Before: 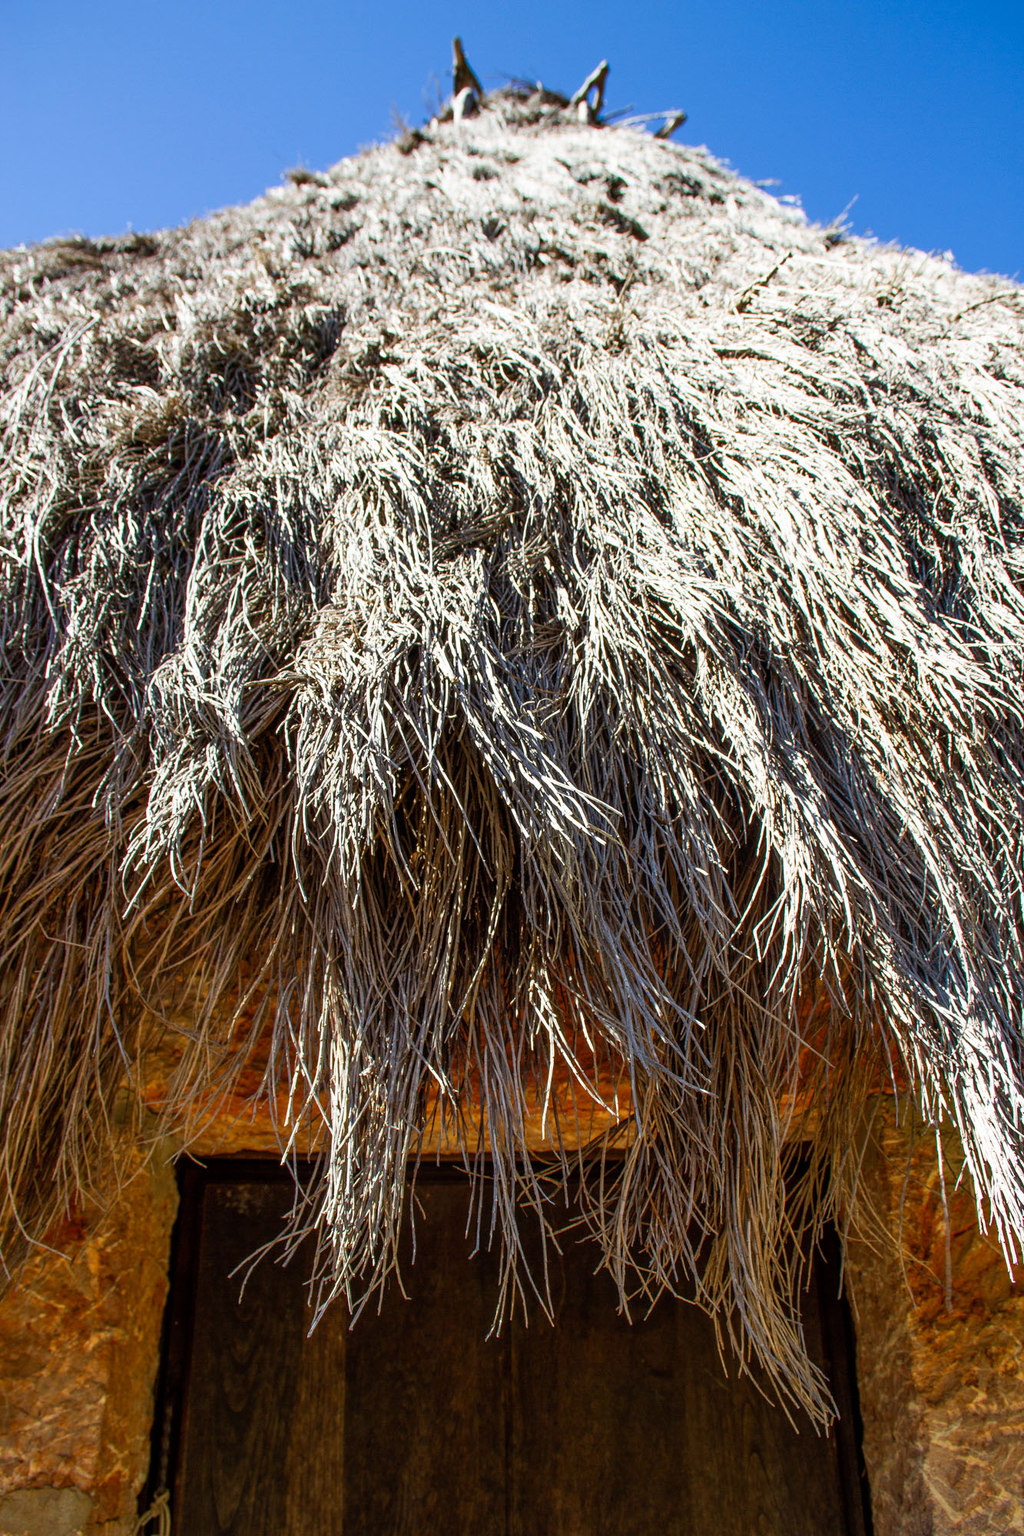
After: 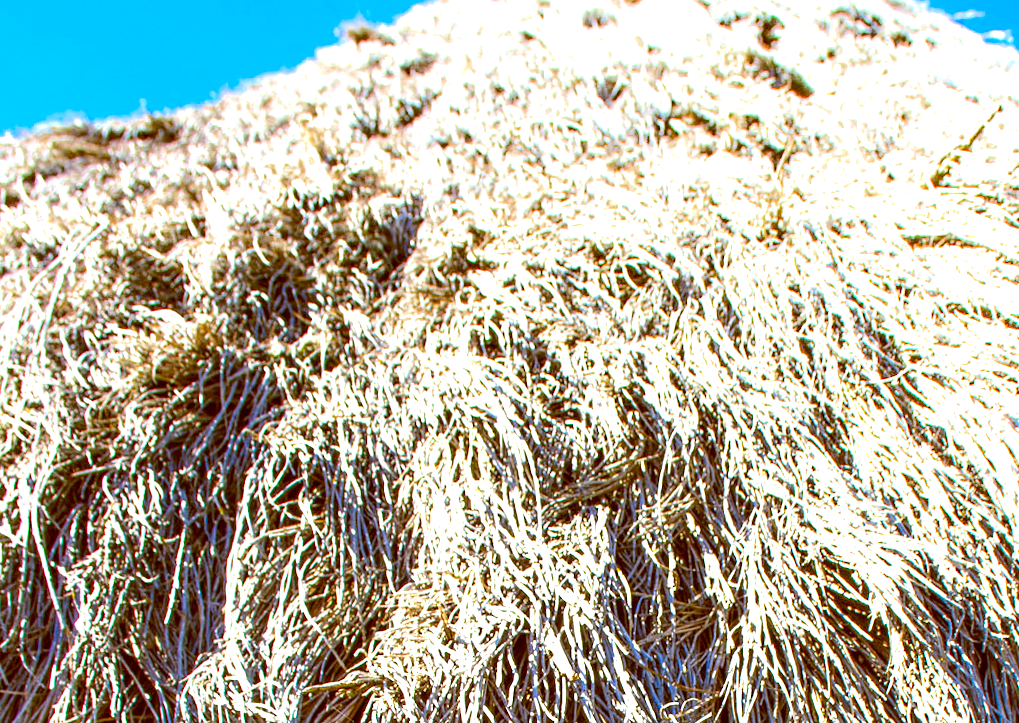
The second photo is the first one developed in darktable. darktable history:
color contrast: green-magenta contrast 0.85, blue-yellow contrast 1.25, unbound 0
shadows and highlights: shadows -70, highlights 35, soften with gaussian
crop: left 0.579%, top 7.627%, right 23.167%, bottom 54.275%
color zones: curves: ch0 [(0, 0.425) (0.143, 0.422) (0.286, 0.42) (0.429, 0.419) (0.571, 0.419) (0.714, 0.42) (0.857, 0.422) (1, 0.425)]; ch1 [(0, 0.666) (0.143, 0.669) (0.286, 0.671) (0.429, 0.67) (0.571, 0.67) (0.714, 0.67) (0.857, 0.67) (1, 0.666)]
color balance: lift [1, 1.015, 1.004, 0.985], gamma [1, 0.958, 0.971, 1.042], gain [1, 0.956, 0.977, 1.044]
exposure: black level correction 0.001, exposure 1.129 EV, compensate exposure bias true, compensate highlight preservation false
rotate and perspective: rotation -1.32°, lens shift (horizontal) -0.031, crop left 0.015, crop right 0.985, crop top 0.047, crop bottom 0.982
